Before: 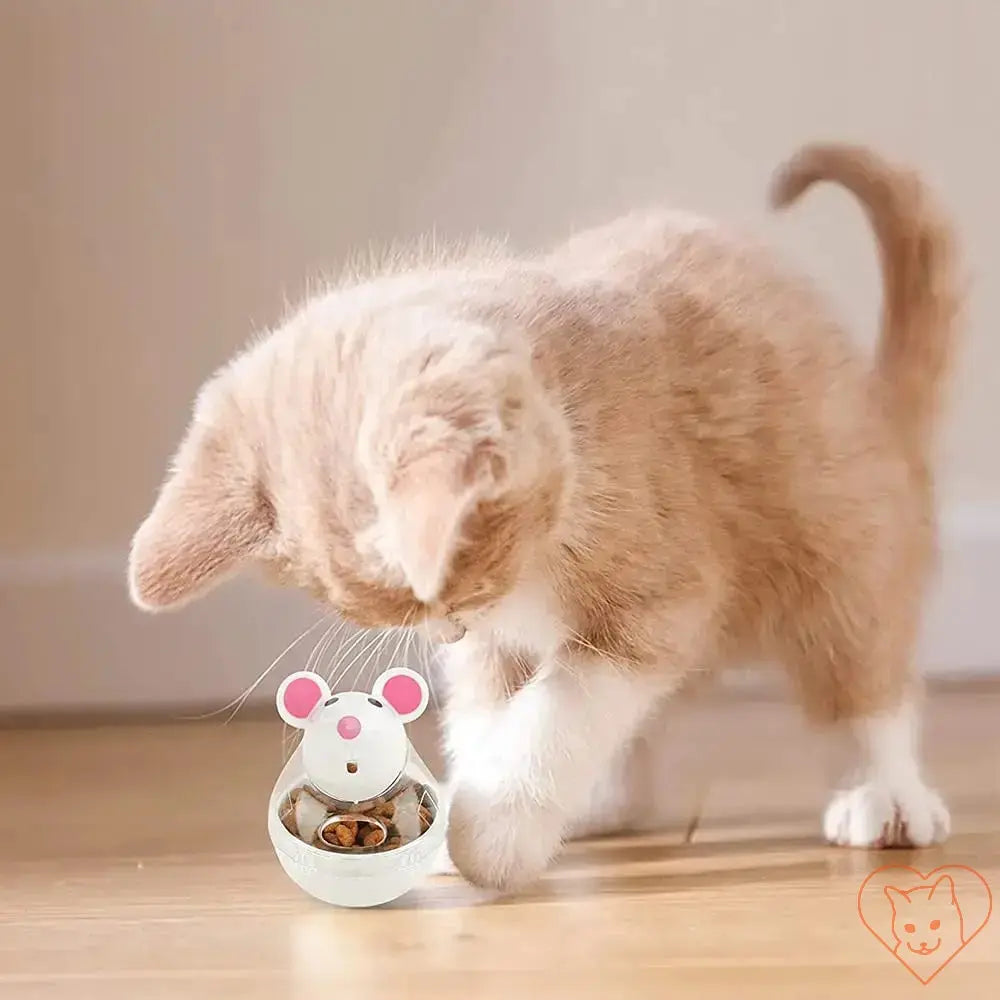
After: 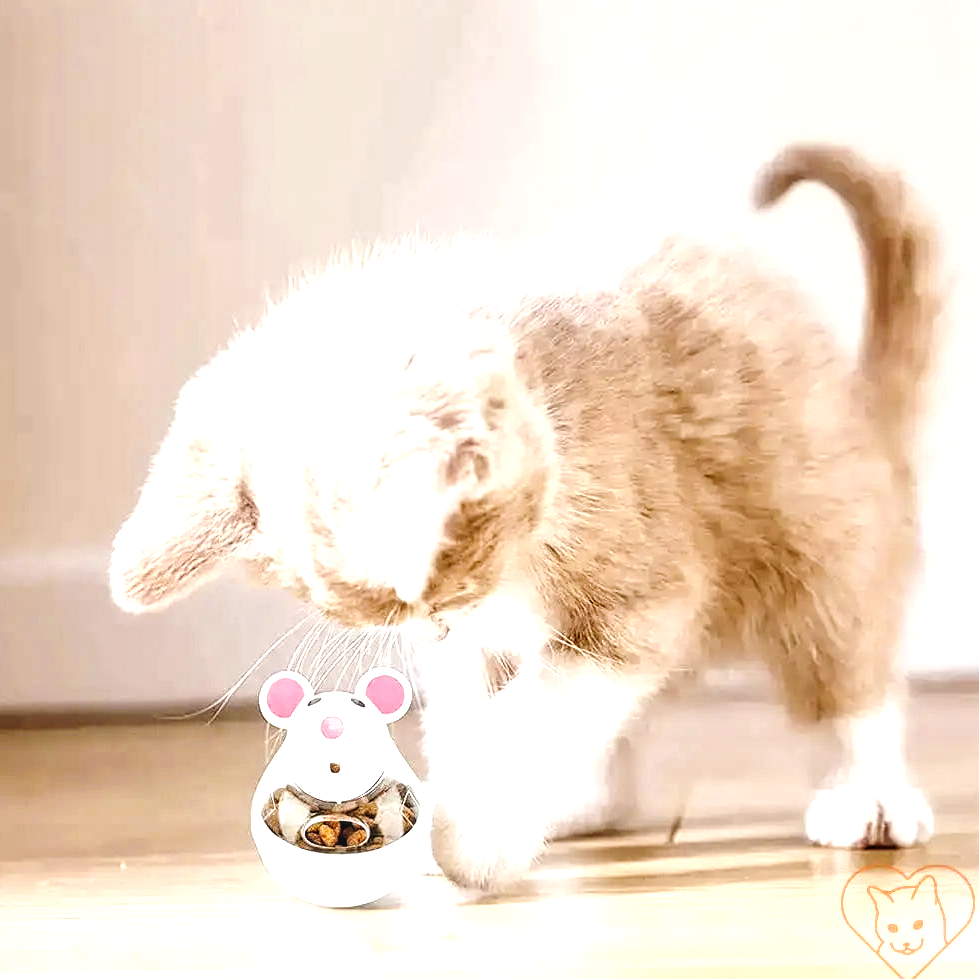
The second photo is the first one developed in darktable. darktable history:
crop: left 1.743%, right 0.268%, bottom 2.011%
exposure: black level correction 0.001, exposure 0.5 EV, compensate exposure bias true, compensate highlight preservation false
tone equalizer: on, module defaults
base curve: curves: ch0 [(0, 0) (0.036, 0.025) (0.121, 0.166) (0.206, 0.329) (0.605, 0.79) (1, 1)], preserve colors none
local contrast: detail 130%
levels: levels [0.101, 0.578, 0.953]
